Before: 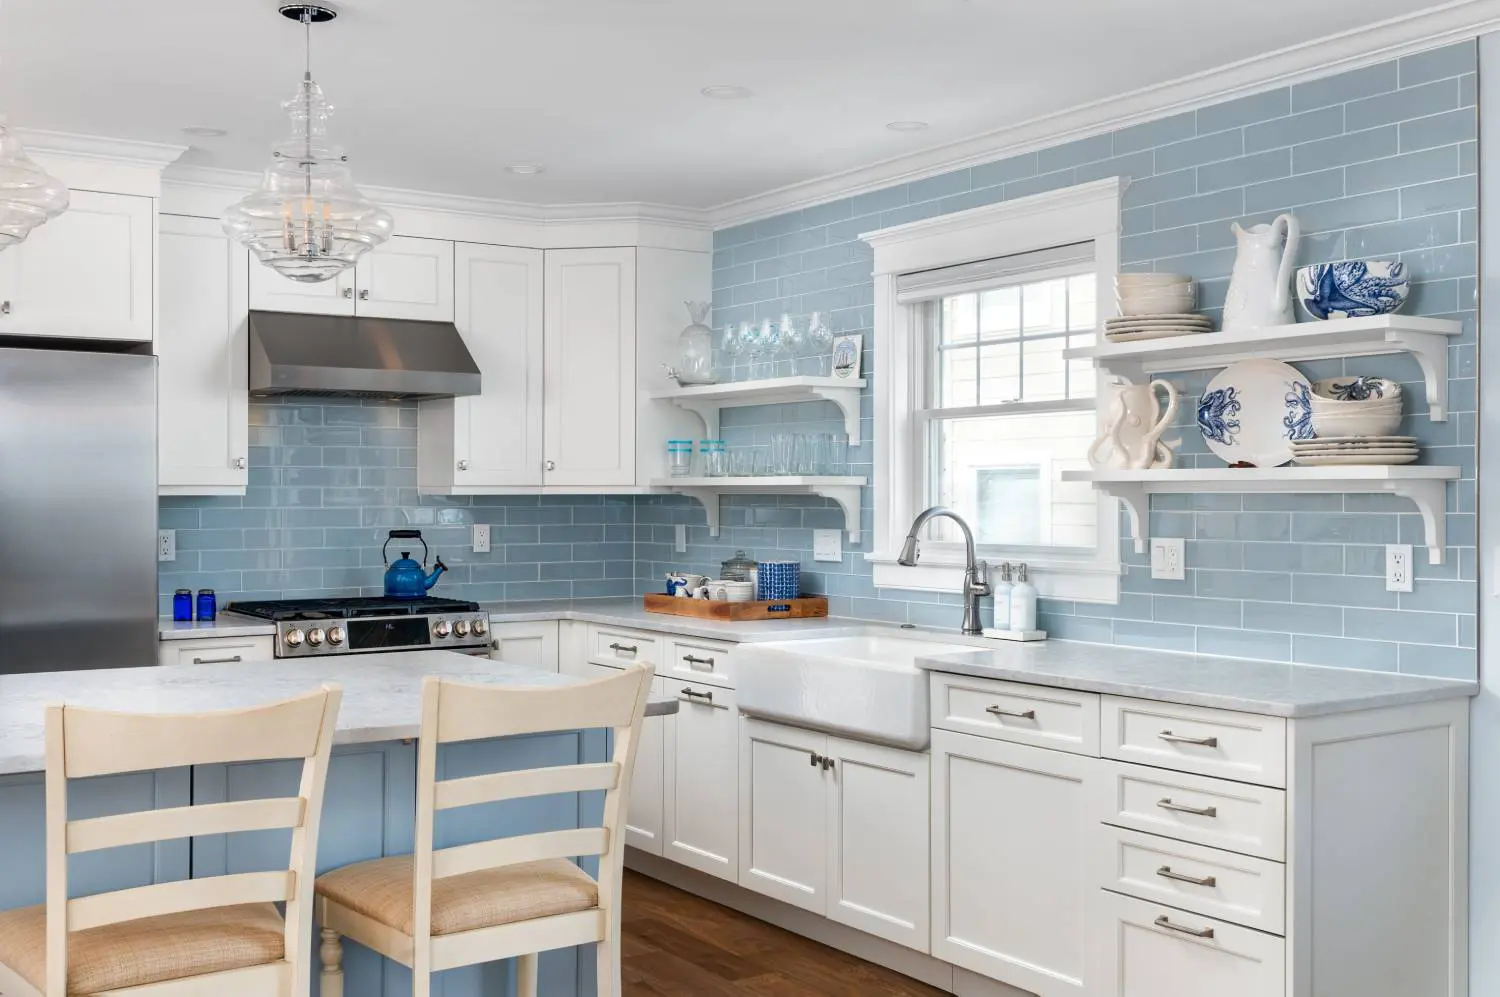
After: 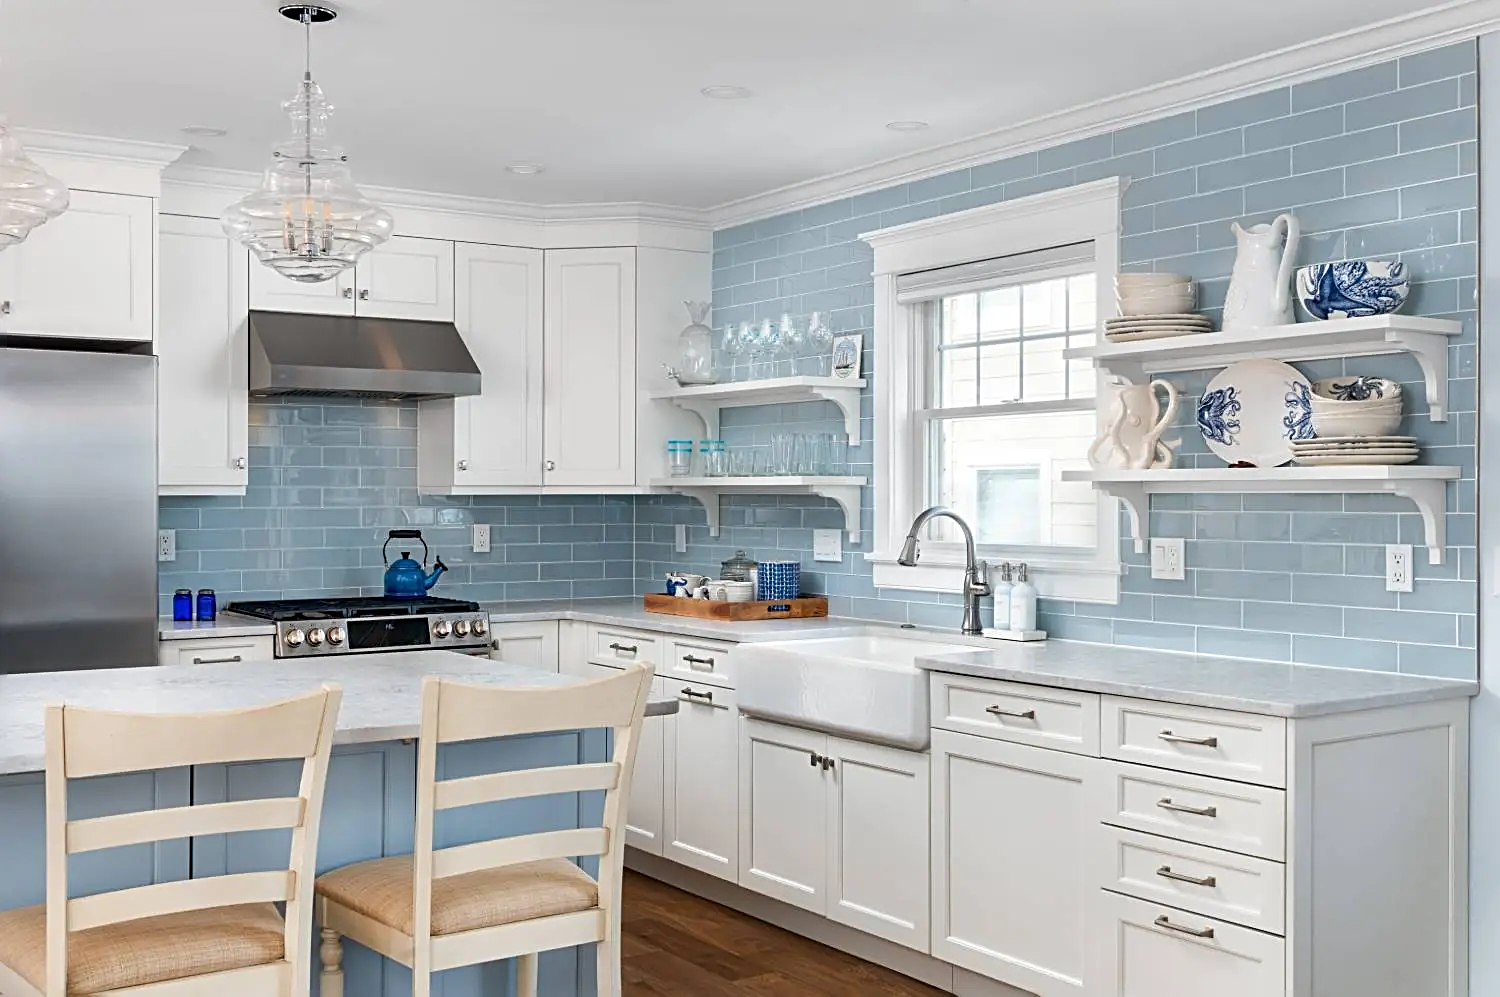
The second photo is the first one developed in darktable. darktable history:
sharpen: radius 2.771
